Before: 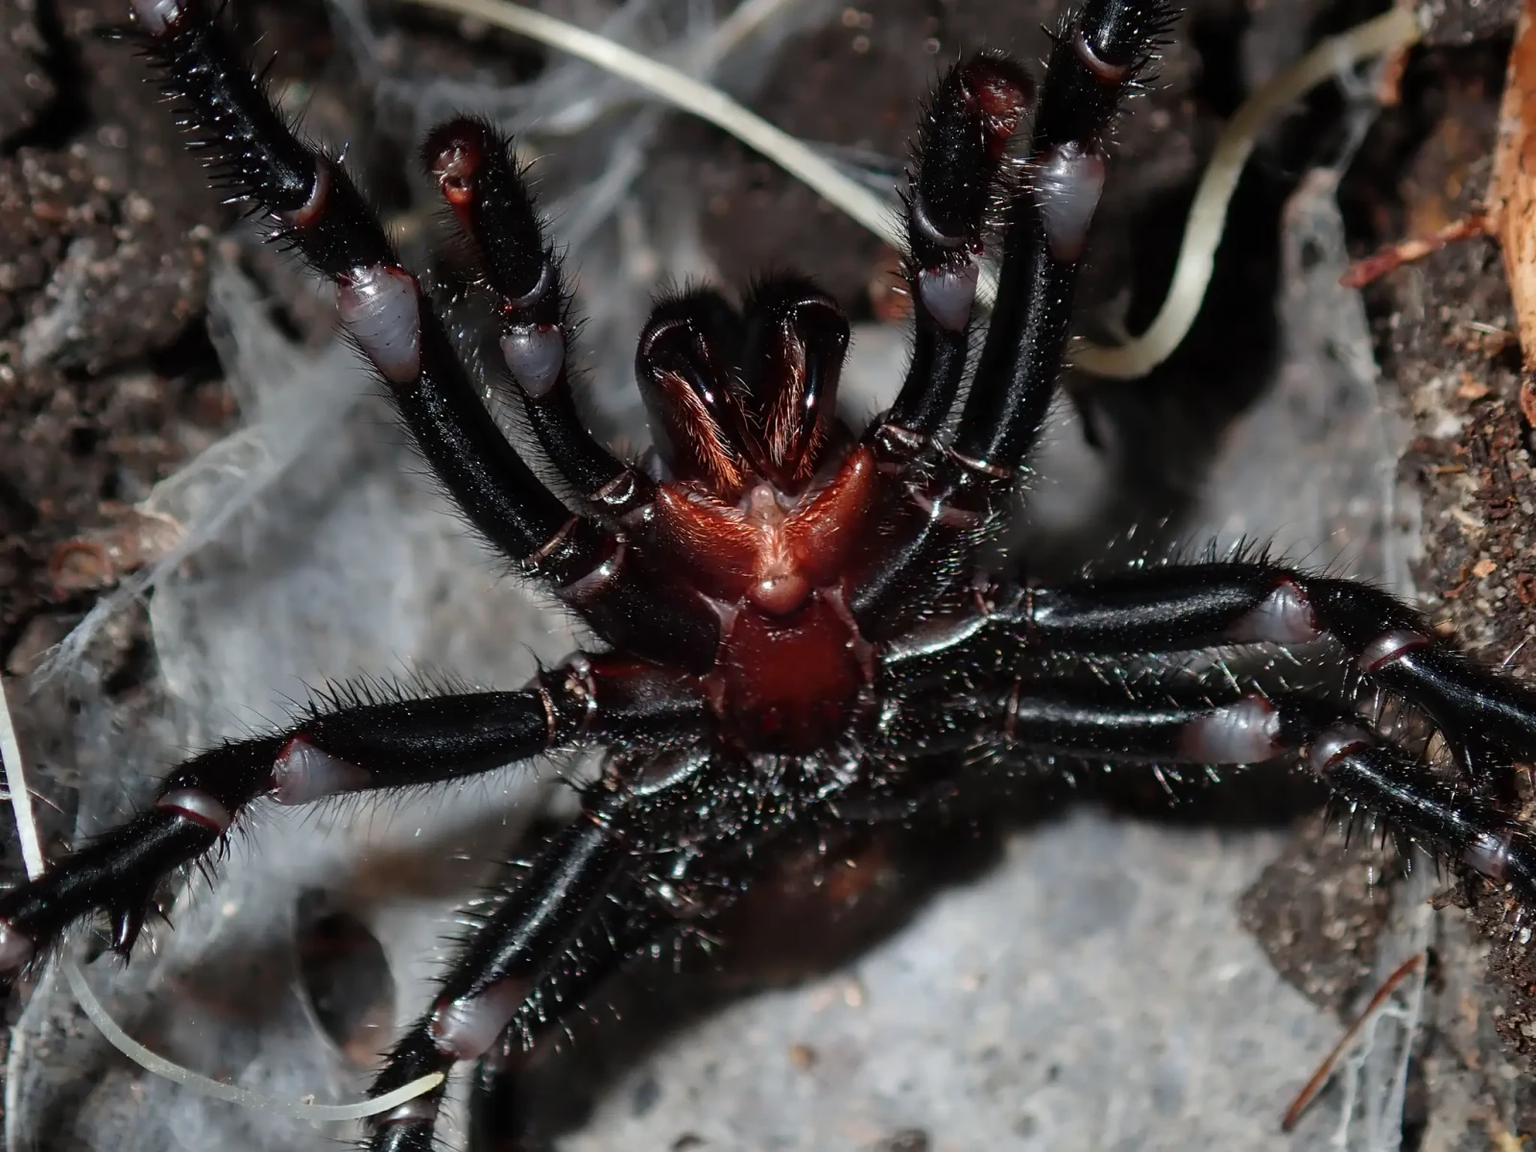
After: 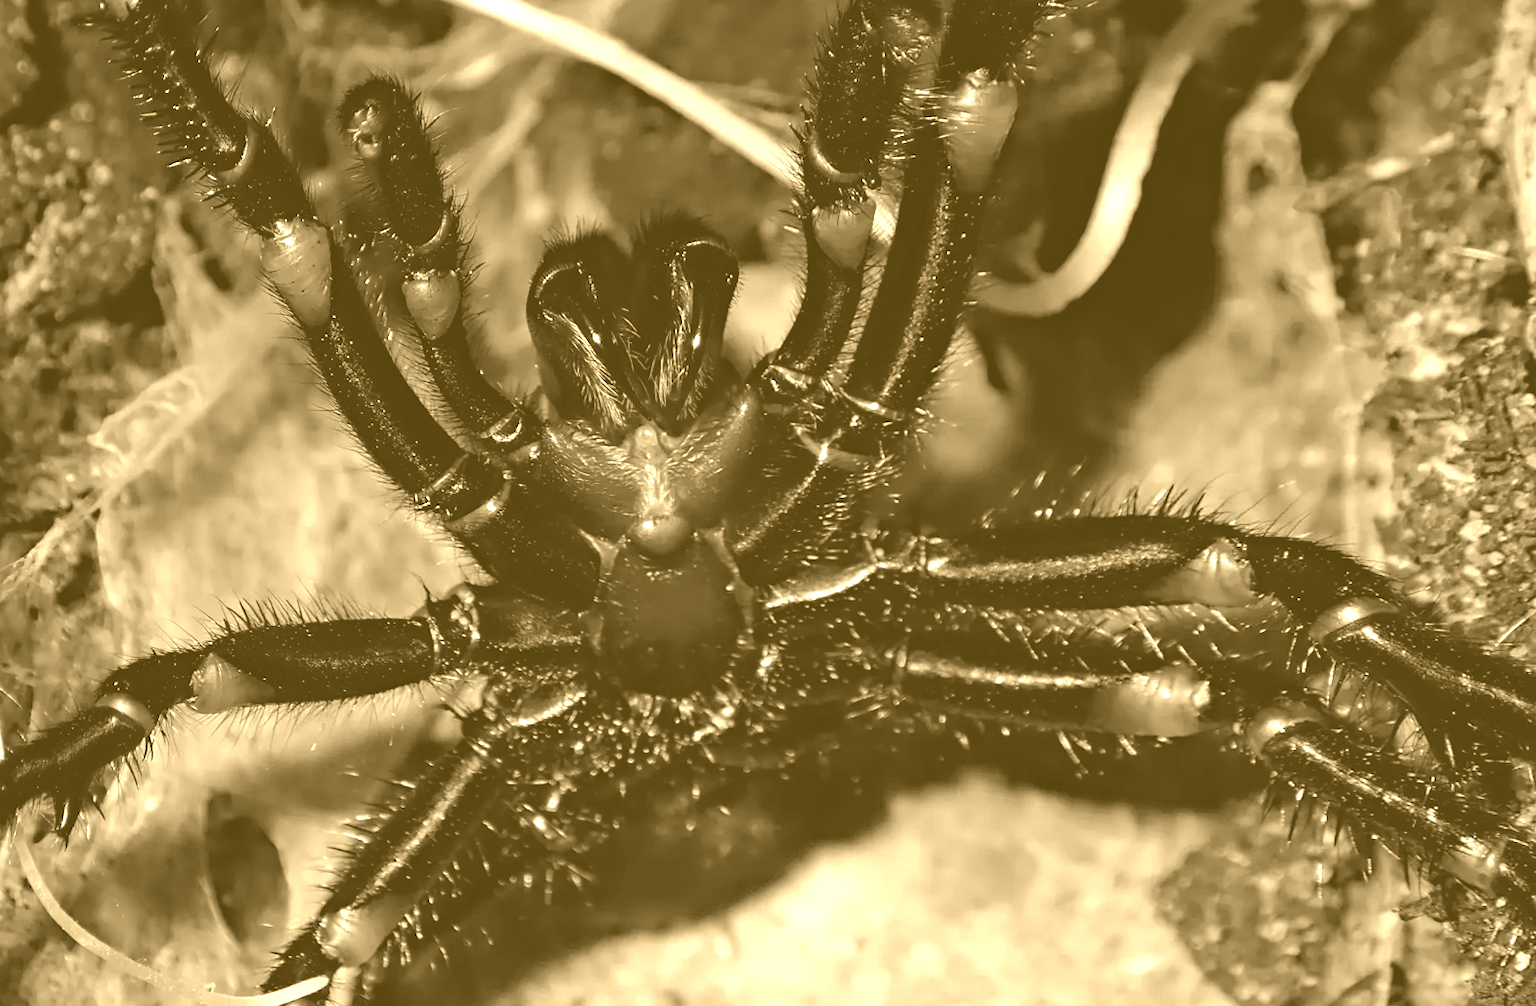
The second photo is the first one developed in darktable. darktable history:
haze removal: strength 0.29, distance 0.25, compatibility mode true, adaptive false
colorize: hue 36°, source mix 100%
rotate and perspective: rotation 1.69°, lens shift (vertical) -0.023, lens shift (horizontal) -0.291, crop left 0.025, crop right 0.988, crop top 0.092, crop bottom 0.842
white balance: red 0.924, blue 1.095
